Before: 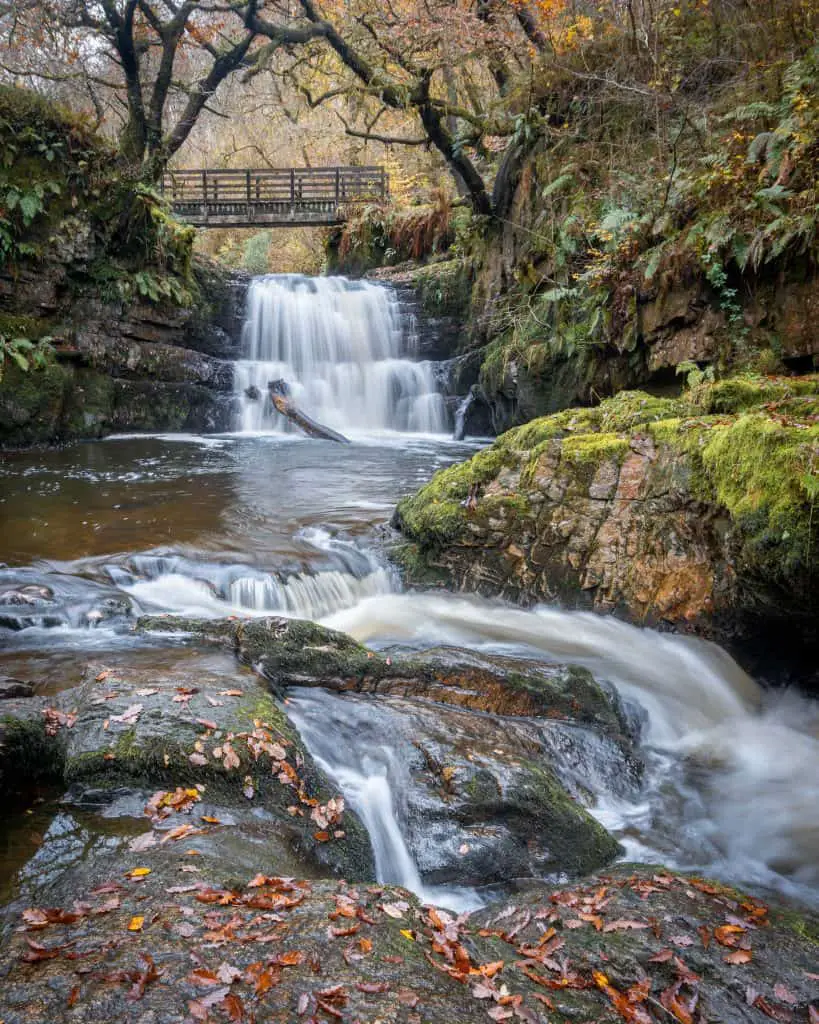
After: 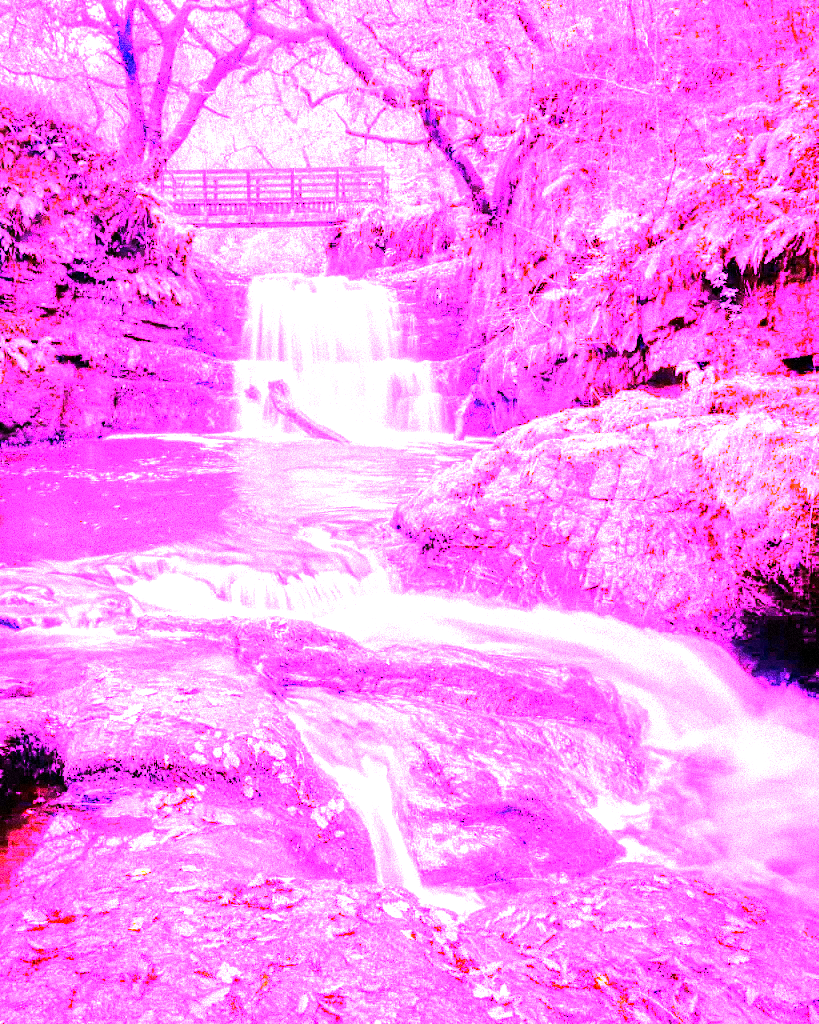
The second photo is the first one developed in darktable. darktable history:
grain: coarseness 14.49 ISO, strength 48.04%, mid-tones bias 35%
white balance: red 8, blue 8
tone equalizer: -8 EV -1.08 EV, -7 EV -1.01 EV, -6 EV -0.867 EV, -5 EV -0.578 EV, -3 EV 0.578 EV, -2 EV 0.867 EV, -1 EV 1.01 EV, +0 EV 1.08 EV, edges refinement/feathering 500, mask exposure compensation -1.57 EV, preserve details no
